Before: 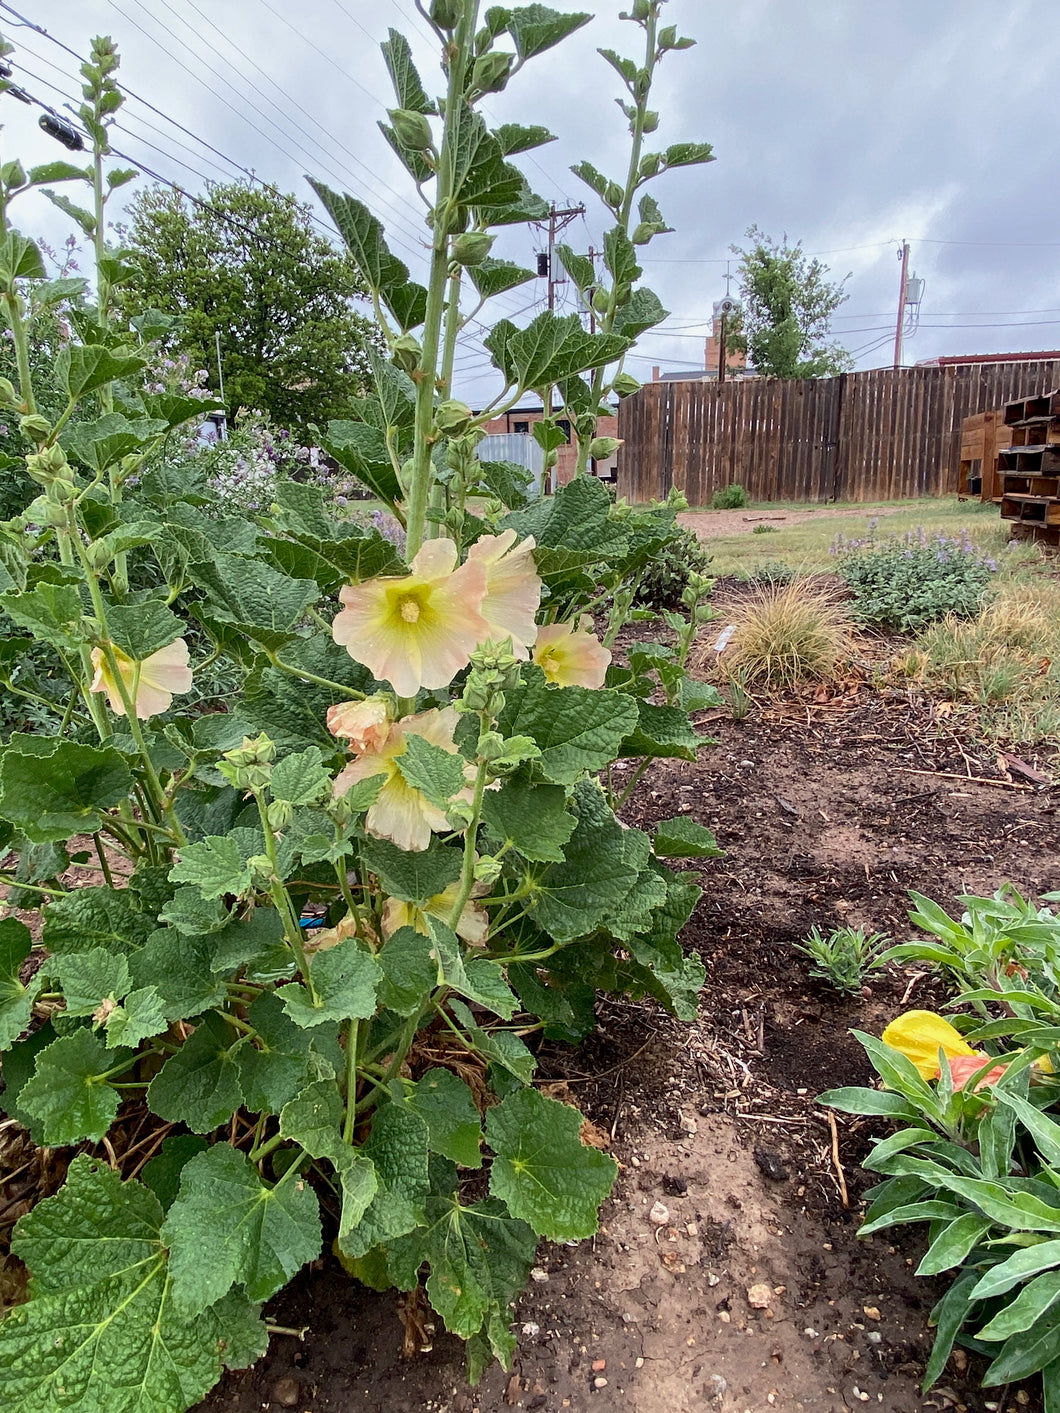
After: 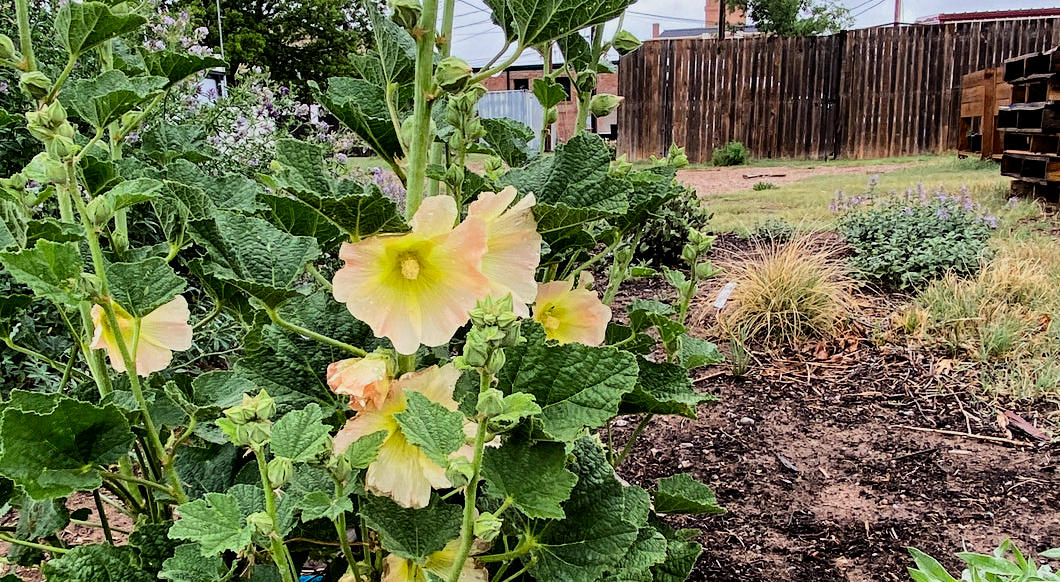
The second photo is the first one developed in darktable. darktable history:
contrast brightness saturation: contrast 0.082, saturation 0.2
crop and rotate: top 24.314%, bottom 34.484%
filmic rgb: black relative exposure -5.12 EV, white relative exposure 3.5 EV, hardness 3.18, contrast 1.392, highlights saturation mix -49.19%
haze removal: compatibility mode true, adaptive false
